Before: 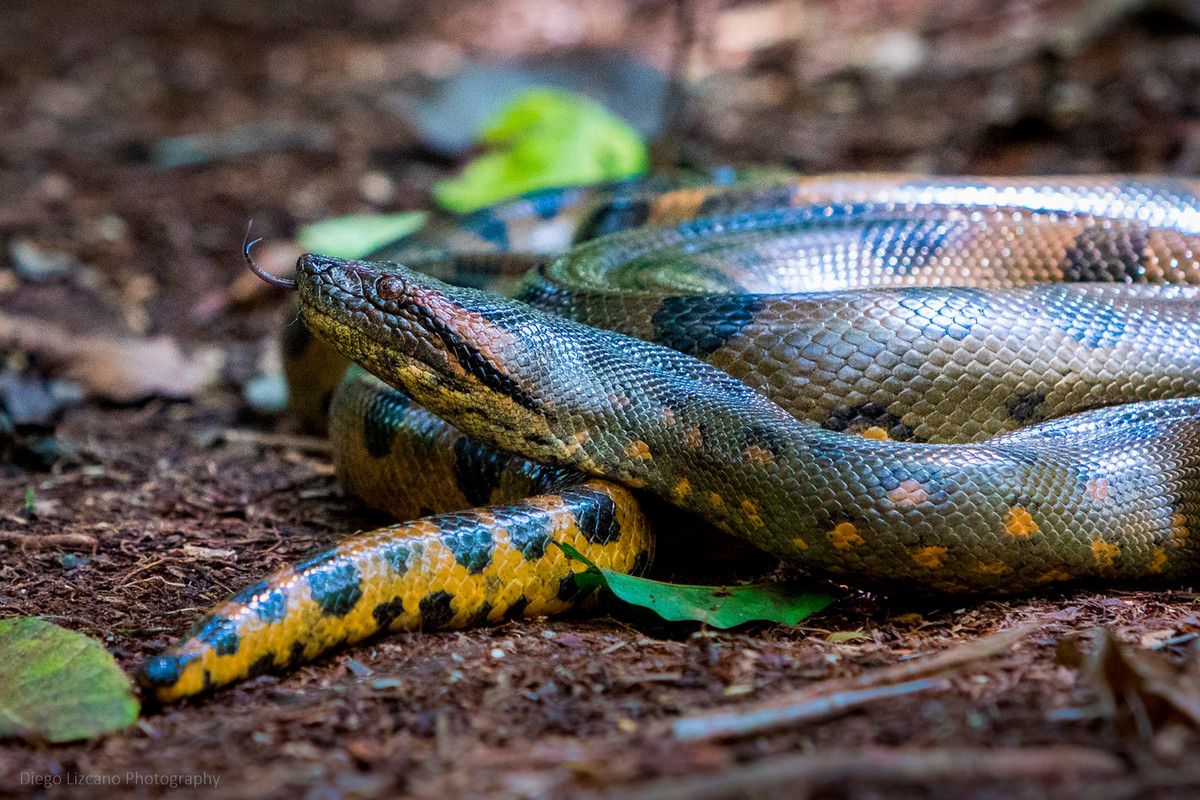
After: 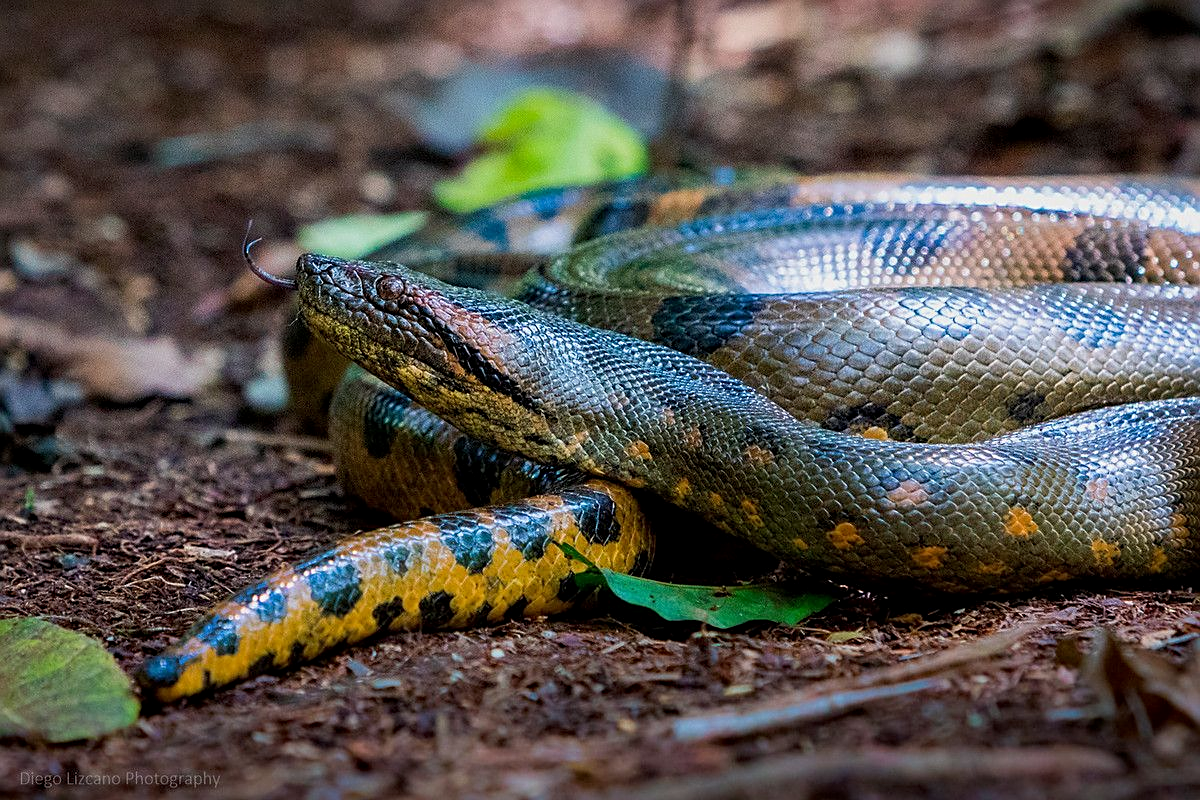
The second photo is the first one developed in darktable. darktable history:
sharpen: on, module defaults
exposure: black level correction 0.001, exposure -0.202 EV, compensate highlight preservation false
